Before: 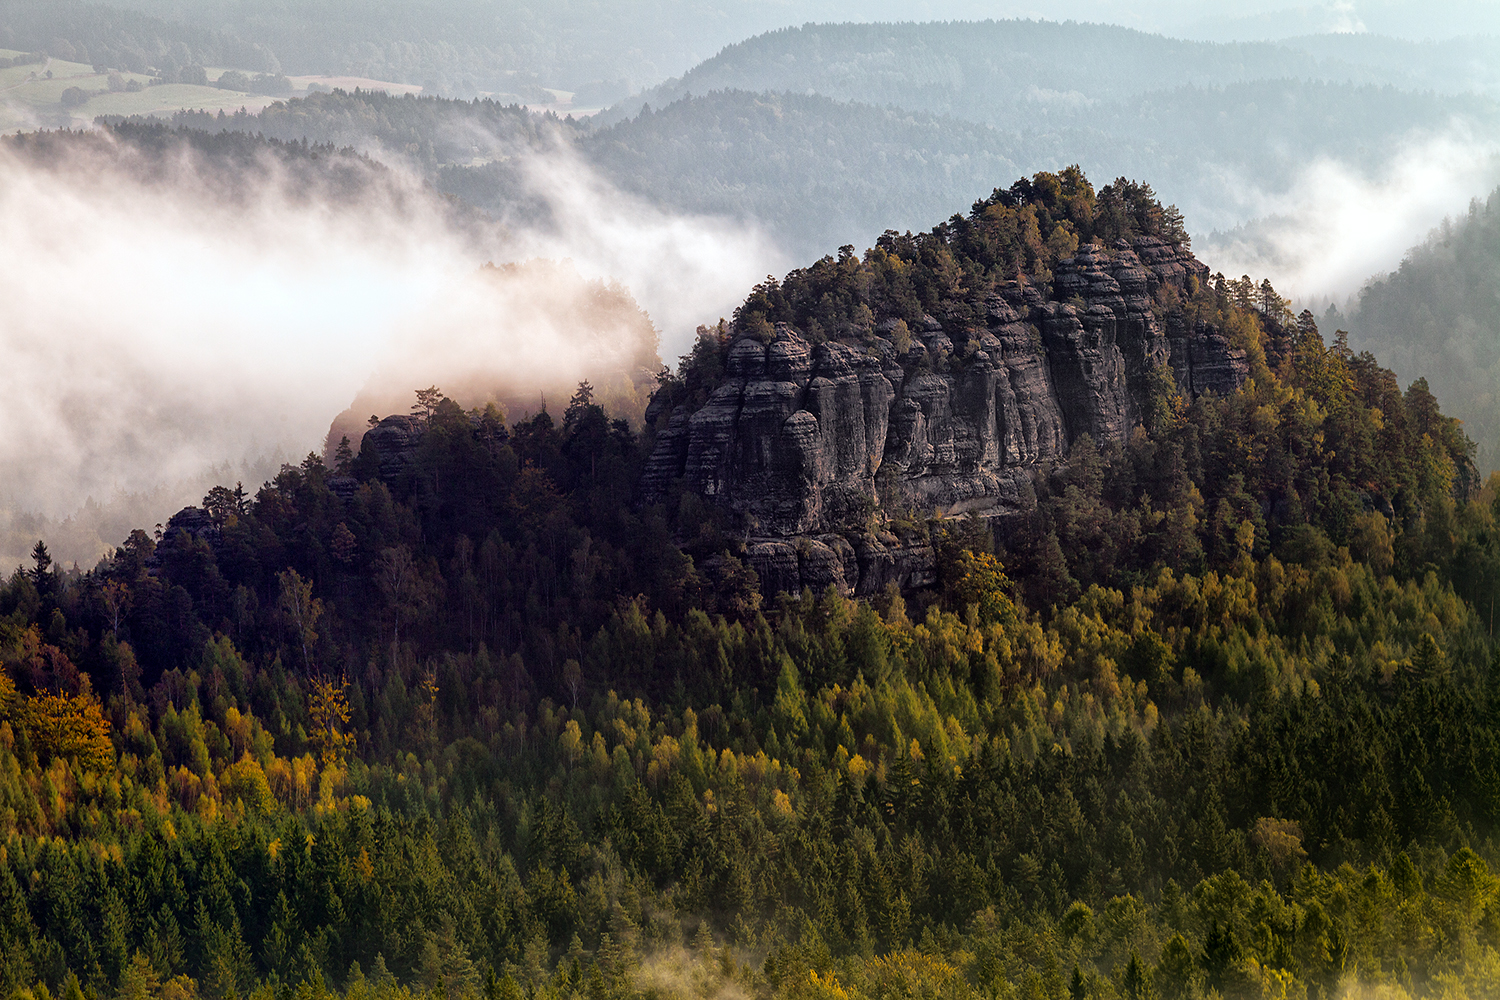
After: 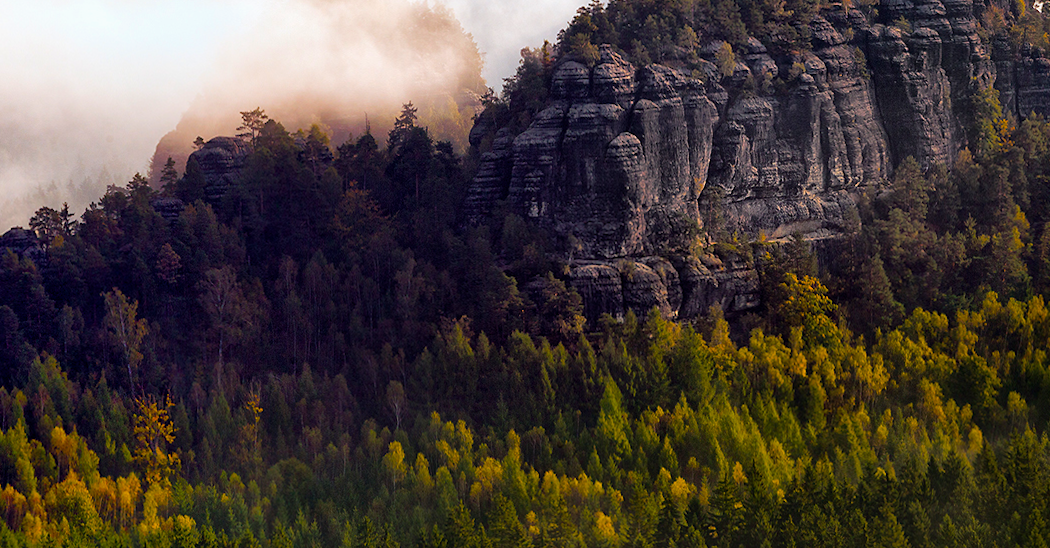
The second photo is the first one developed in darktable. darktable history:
exposure: exposure -0.041 EV, compensate highlight preservation false
crop: left 11.123%, top 27.61%, right 18.3%, bottom 17.034%
color zones: curves: ch0 [(0, 0.5) (0.143, 0.5) (0.286, 0.5) (0.429, 0.5) (0.571, 0.5) (0.714, 0.476) (0.857, 0.5) (1, 0.5)]; ch2 [(0, 0.5) (0.143, 0.5) (0.286, 0.5) (0.429, 0.5) (0.571, 0.5) (0.714, 0.487) (0.857, 0.5) (1, 0.5)]
rotate and perspective: rotation 0.192°, lens shift (horizontal) -0.015, crop left 0.005, crop right 0.996, crop top 0.006, crop bottom 0.99
shadows and highlights: shadows 20.55, highlights -20.99, soften with gaussian
color balance rgb: linear chroma grading › global chroma 15%, perceptual saturation grading › global saturation 30%
